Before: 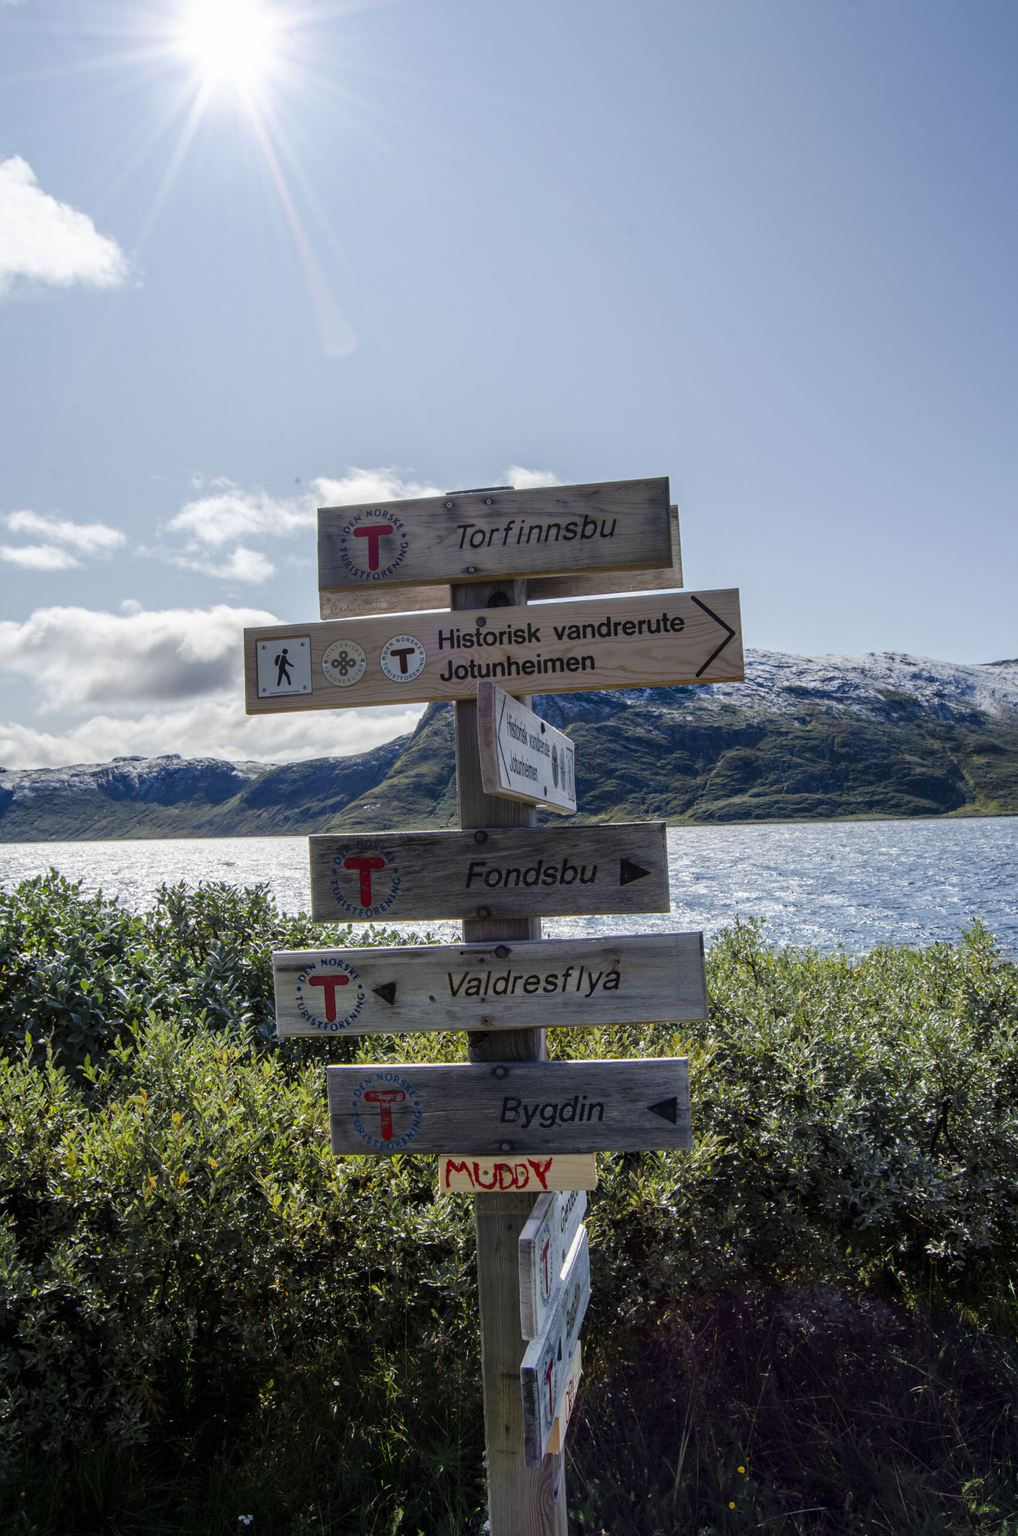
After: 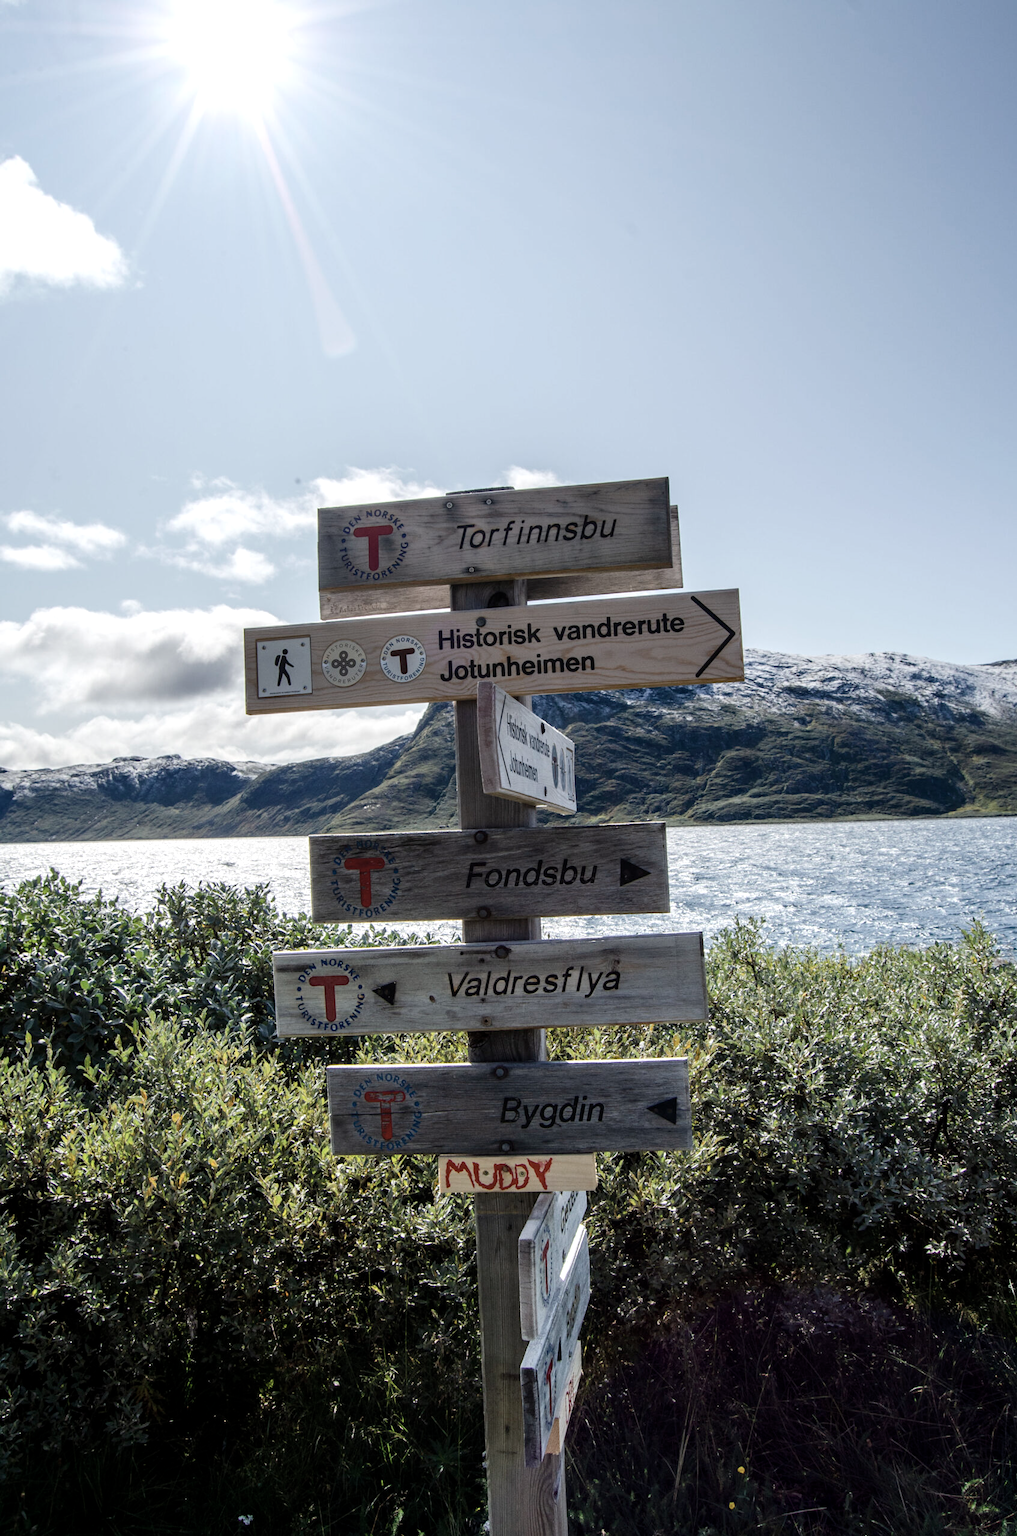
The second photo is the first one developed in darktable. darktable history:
contrast brightness saturation: contrast 0.1, saturation -0.36
exposure: exposure 0.3 EV, compensate highlight preservation false
